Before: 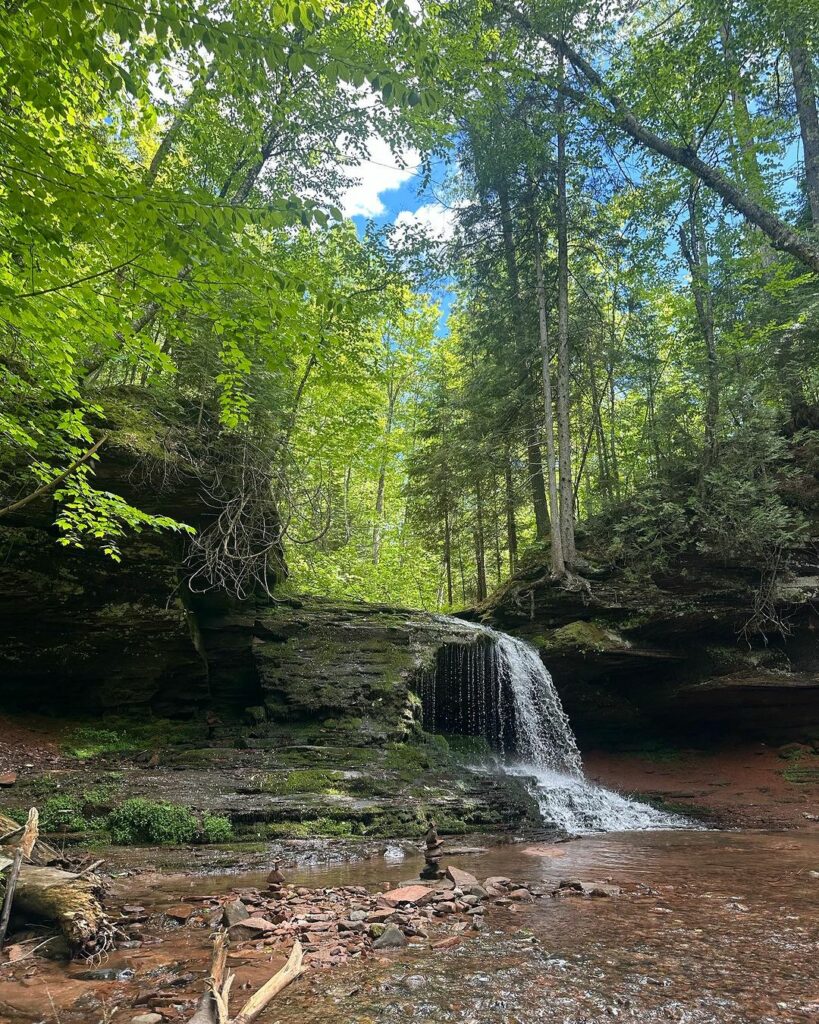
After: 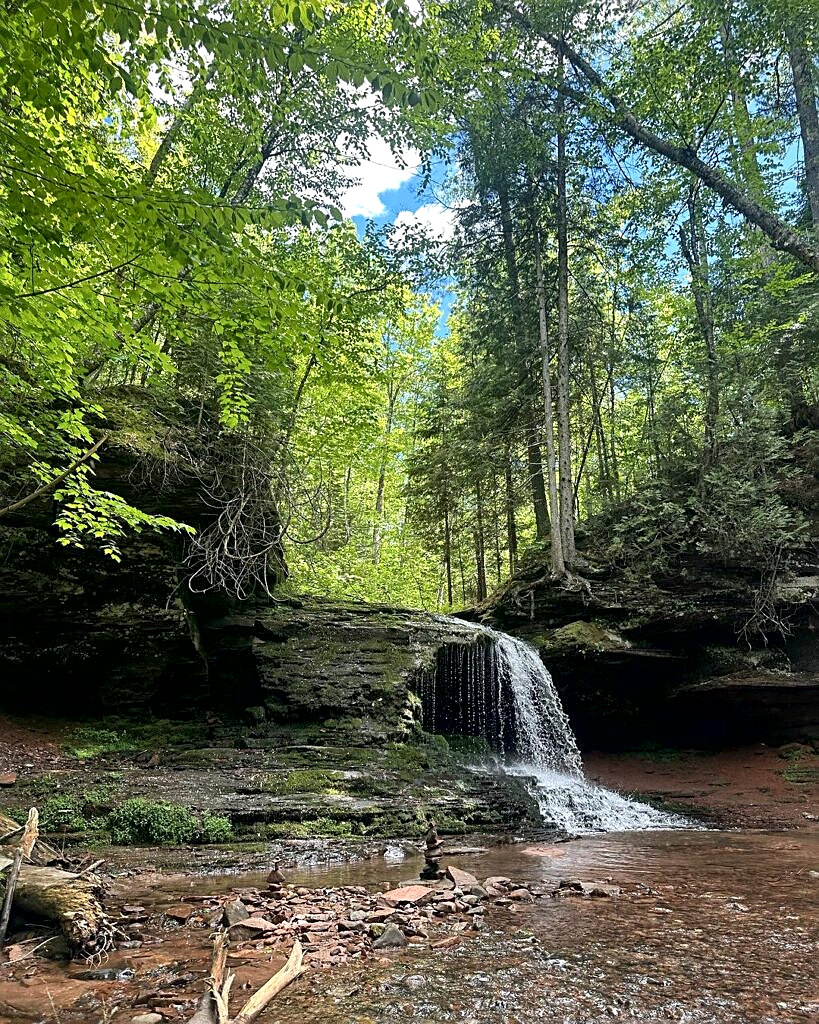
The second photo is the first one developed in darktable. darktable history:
sharpen: on, module defaults
local contrast: mode bilateral grid, contrast 100, coarseness 100, detail 165%, midtone range 0.2
